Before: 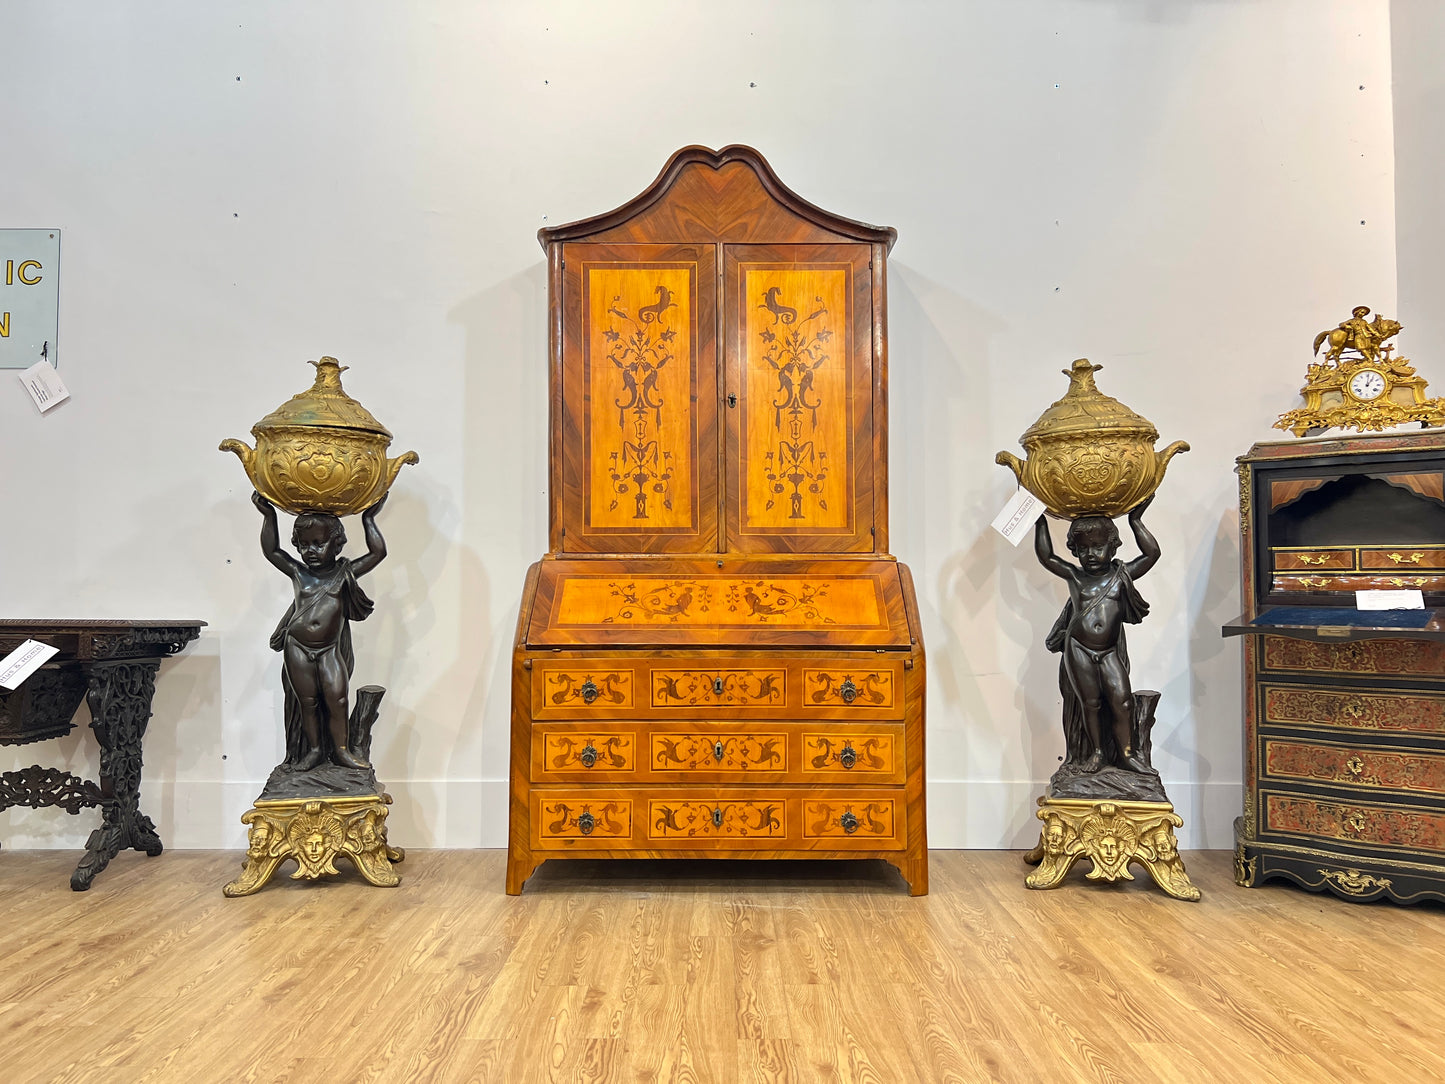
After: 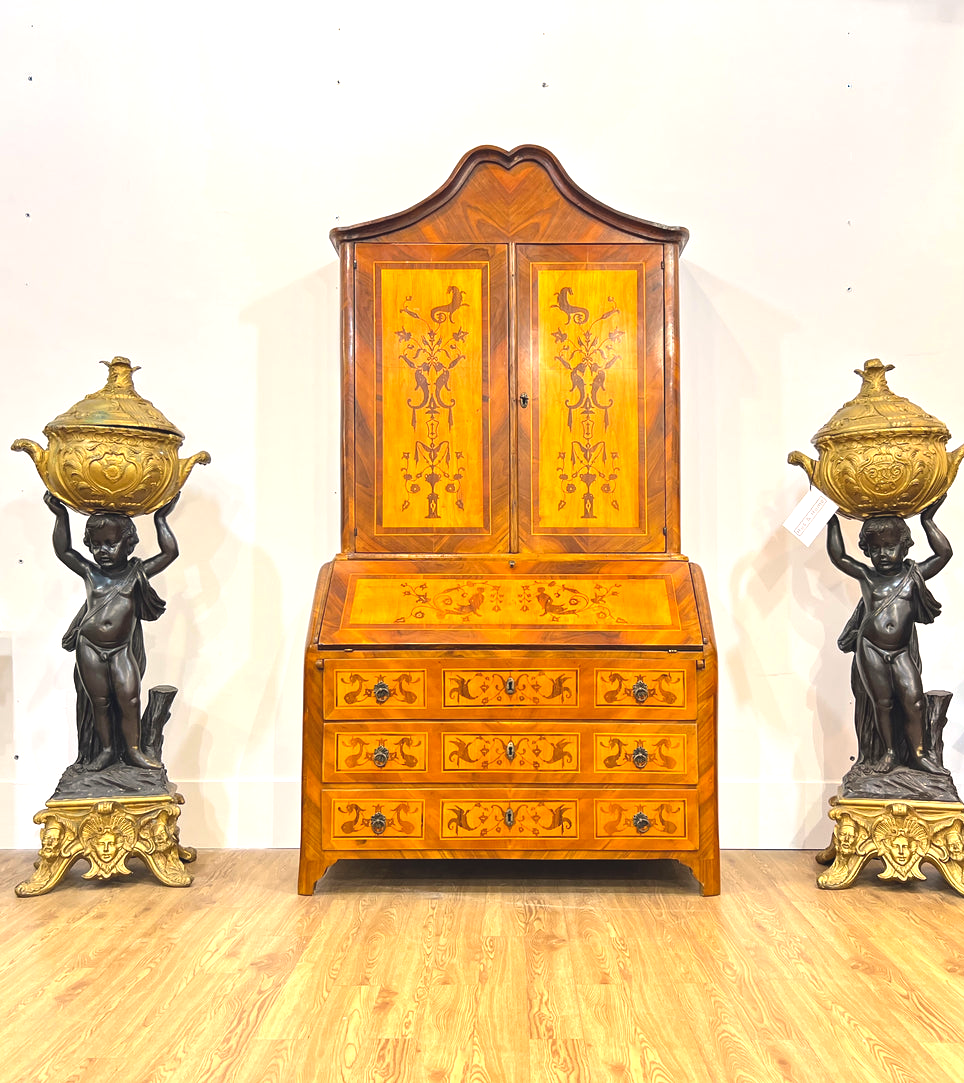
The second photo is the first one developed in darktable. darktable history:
exposure: exposure 0.642 EV, compensate highlight preservation false
crop and rotate: left 14.411%, right 18.838%
color balance rgb: highlights gain › chroma 1.369%, highlights gain › hue 51.38°, global offset › luminance 0.726%, perceptual saturation grading › global saturation 8.765%
